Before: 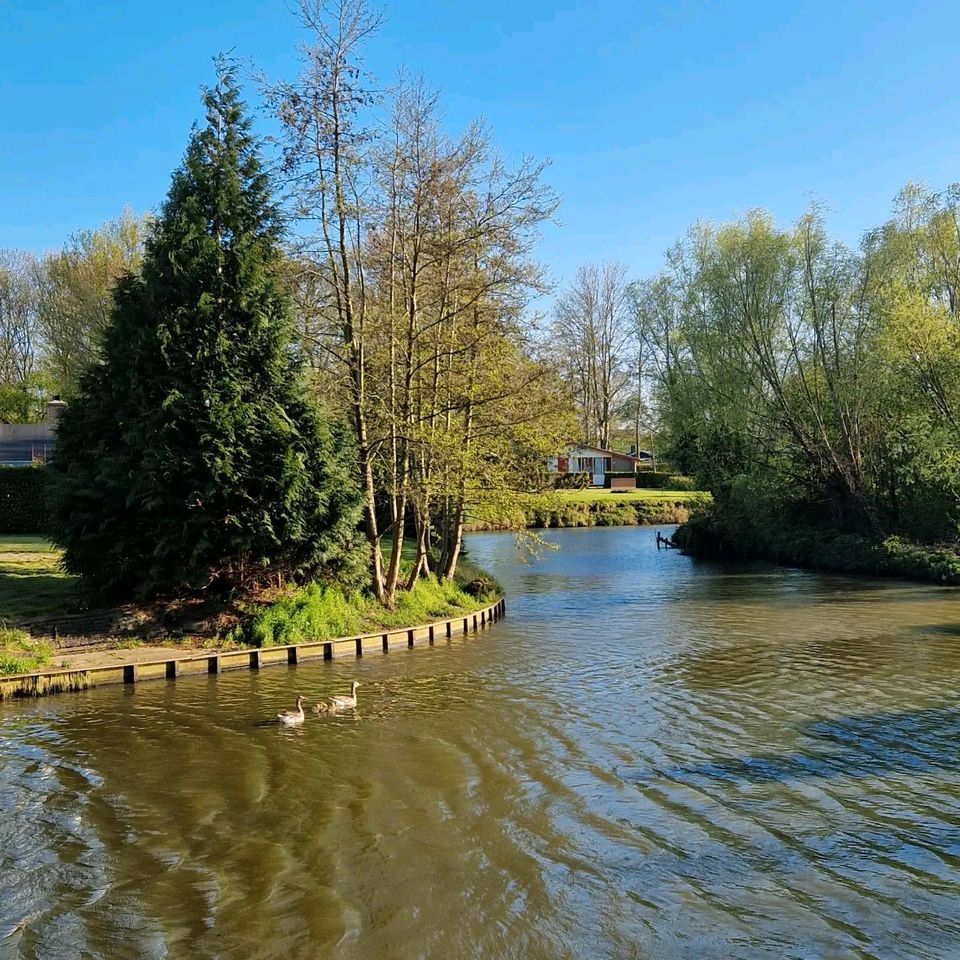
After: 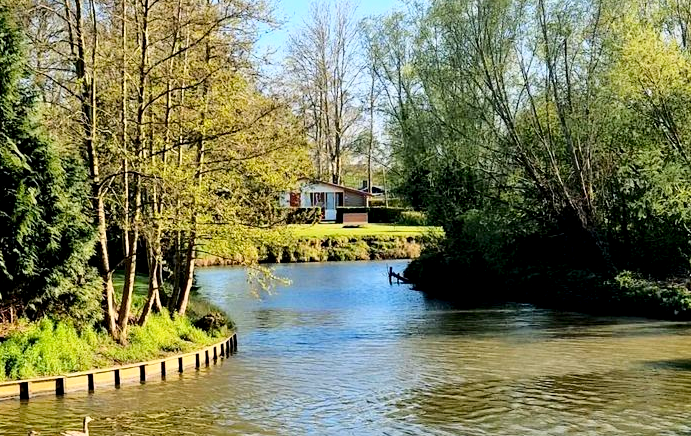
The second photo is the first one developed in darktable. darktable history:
exposure: black level correction 0.009, exposure -0.159 EV, compensate highlight preservation false
base curve: curves: ch0 [(0, 0) (0.028, 0.03) (0.121, 0.232) (0.46, 0.748) (0.859, 0.968) (1, 1)]
crop and rotate: left 28.003%, top 27.627%, bottom 26.859%
